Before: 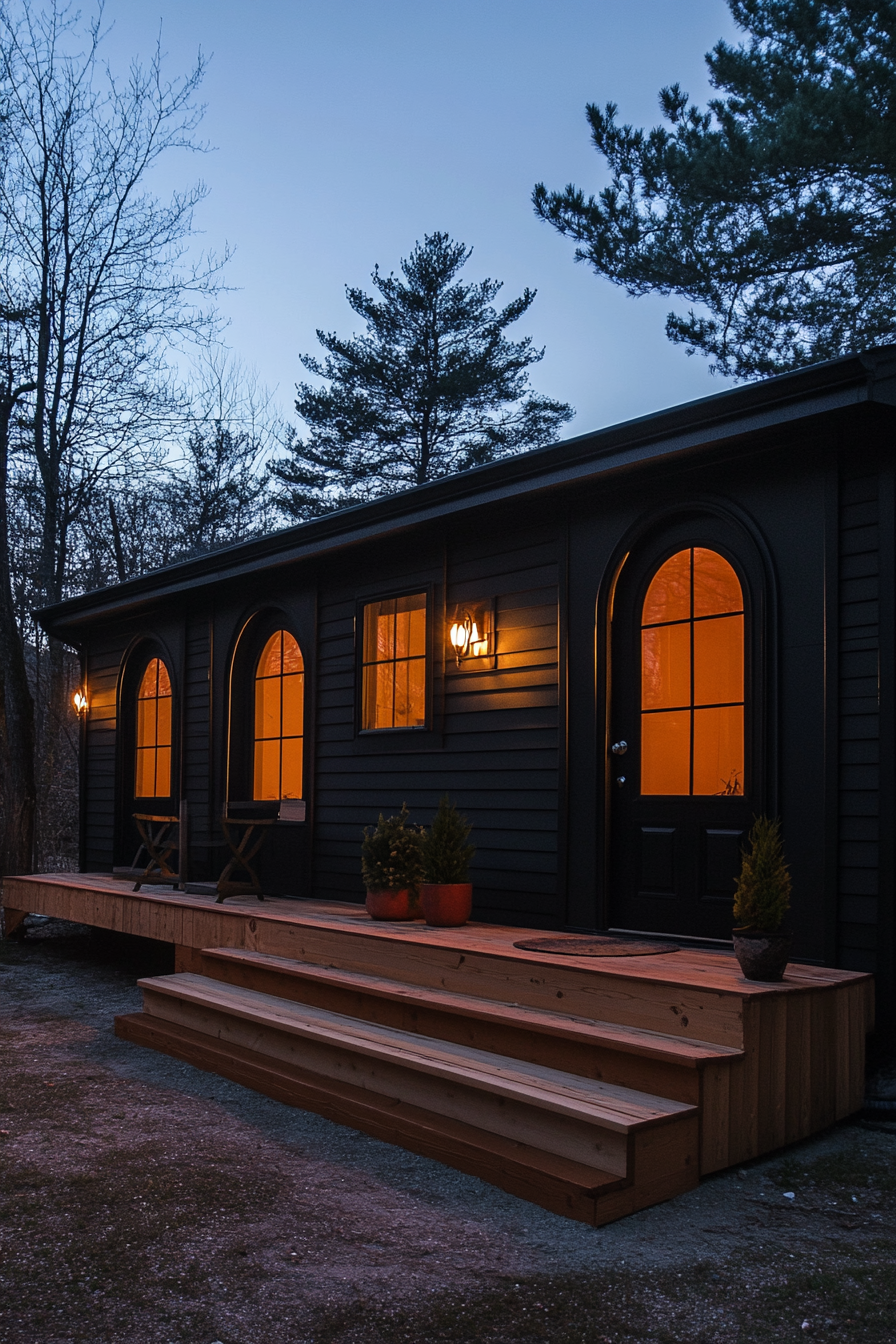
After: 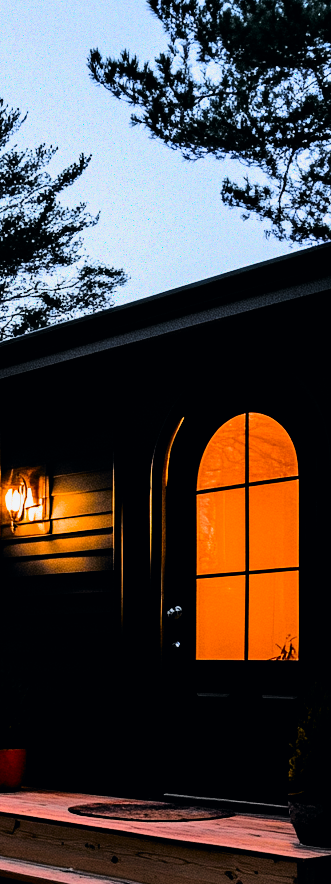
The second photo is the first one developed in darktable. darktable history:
exposure: black level correction 0.001, exposure 0.675 EV, compensate highlight preservation false
crop and rotate: left 49.704%, top 10.101%, right 13.273%, bottom 24.088%
filmic rgb: black relative exposure -4.05 EV, white relative exposure 2.99 EV, threshold -0.323 EV, transition 3.19 EV, structure ↔ texture 99.97%, hardness 3.01, contrast 1.383, enable highlight reconstruction true
tone curve: curves: ch0 [(0, 0) (0.11, 0.081) (0.256, 0.259) (0.398, 0.475) (0.498, 0.611) (0.65, 0.757) (0.835, 0.883) (1, 0.961)]; ch1 [(0, 0) (0.346, 0.307) (0.408, 0.369) (0.453, 0.457) (0.482, 0.479) (0.502, 0.498) (0.521, 0.51) (0.553, 0.554) (0.618, 0.65) (0.693, 0.727) (1, 1)]; ch2 [(0, 0) (0.358, 0.362) (0.434, 0.46) (0.485, 0.494) (0.5, 0.494) (0.511, 0.508) (0.537, 0.55) (0.579, 0.599) (0.621, 0.693) (1, 1)], color space Lab, independent channels, preserve colors none
tone equalizer: on, module defaults
